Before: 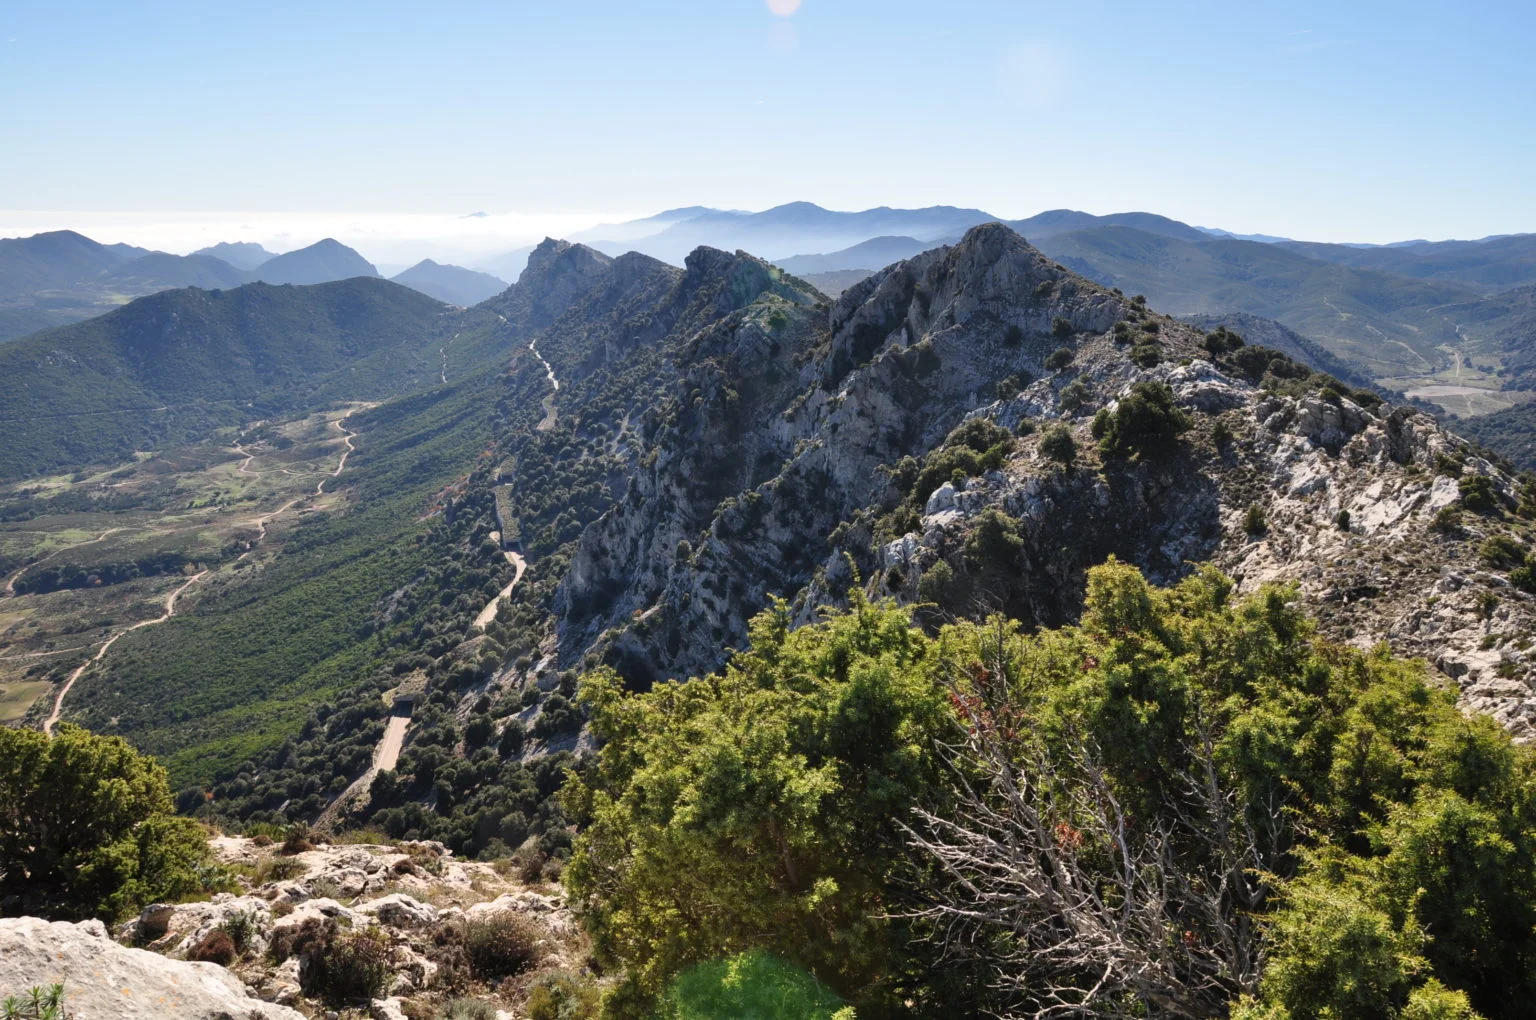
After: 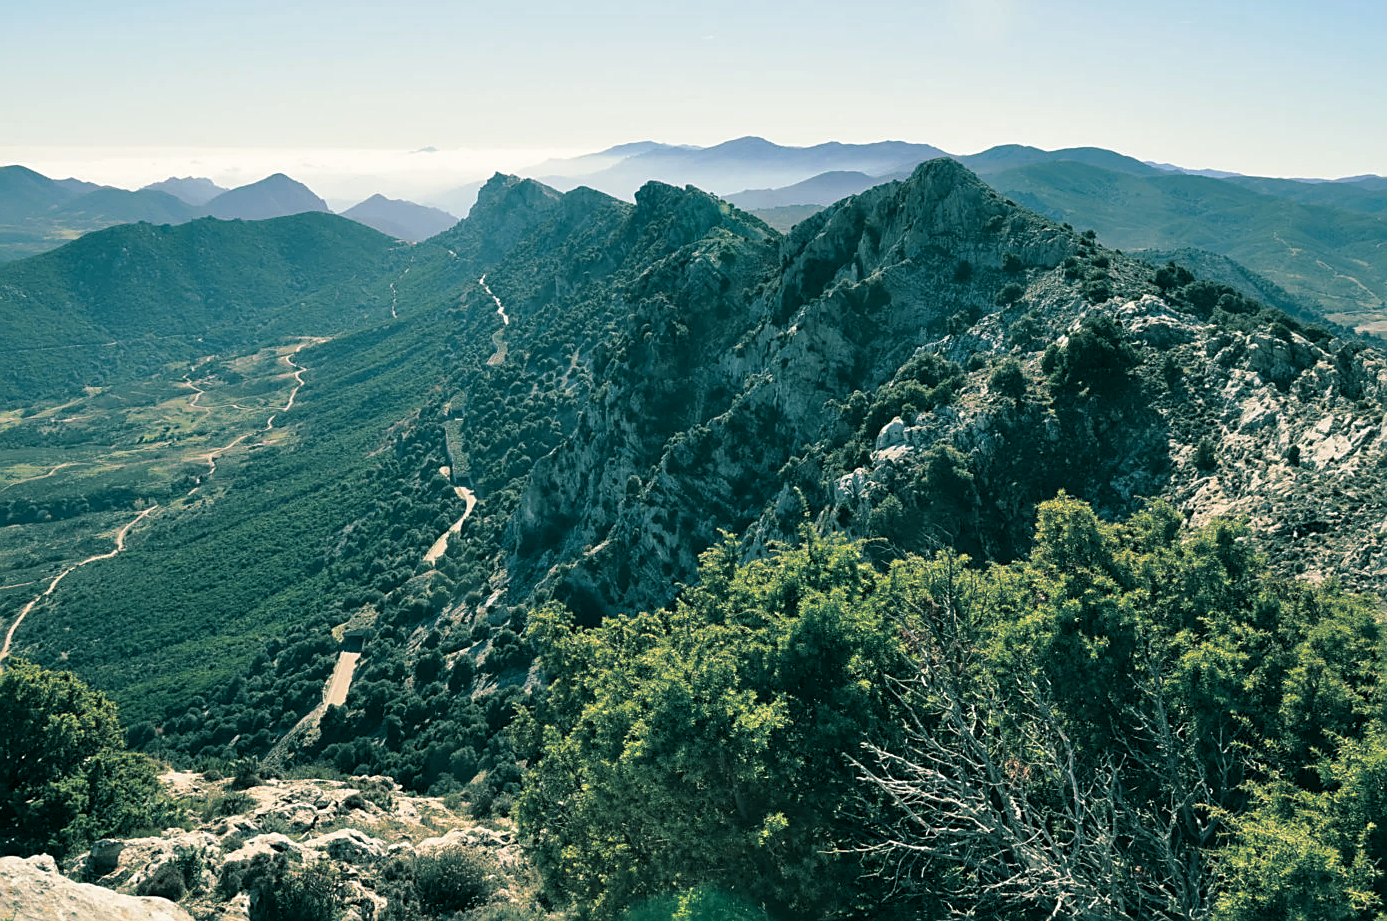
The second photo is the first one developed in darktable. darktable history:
crop: left 3.305%, top 6.436%, right 6.389%, bottom 3.258%
color correction: highlights a* -0.482, highlights b* 9.48, shadows a* -9.48, shadows b* 0.803
split-toning: shadows › hue 183.6°, shadows › saturation 0.52, highlights › hue 0°, highlights › saturation 0
sharpen: on, module defaults
